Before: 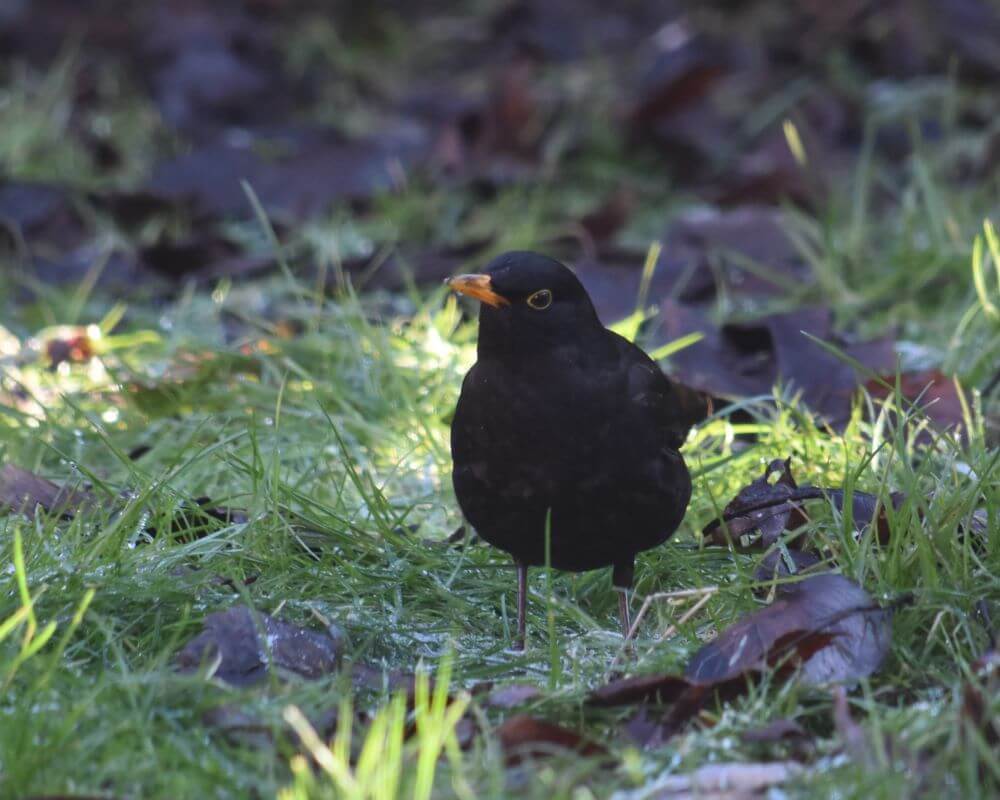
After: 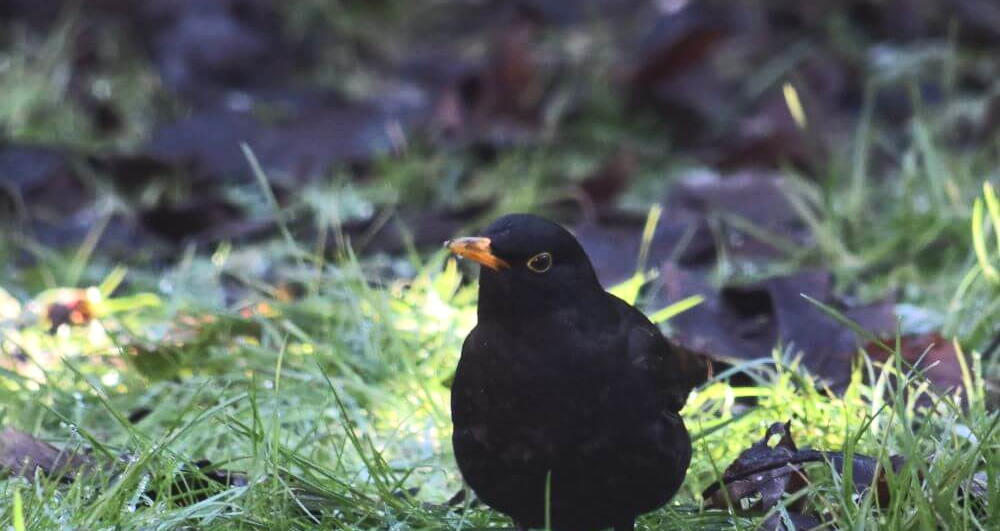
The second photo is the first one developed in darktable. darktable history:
tone equalizer: -8 EV 0.025 EV, -7 EV -0.012 EV, -6 EV 0.032 EV, -5 EV 0.023 EV, -4 EV 0.287 EV, -3 EV 0.656 EV, -2 EV 0.585 EV, -1 EV 0.169 EV, +0 EV 0.053 EV, edges refinement/feathering 500, mask exposure compensation -1.57 EV, preserve details no
crop and rotate: top 4.743%, bottom 28.881%
